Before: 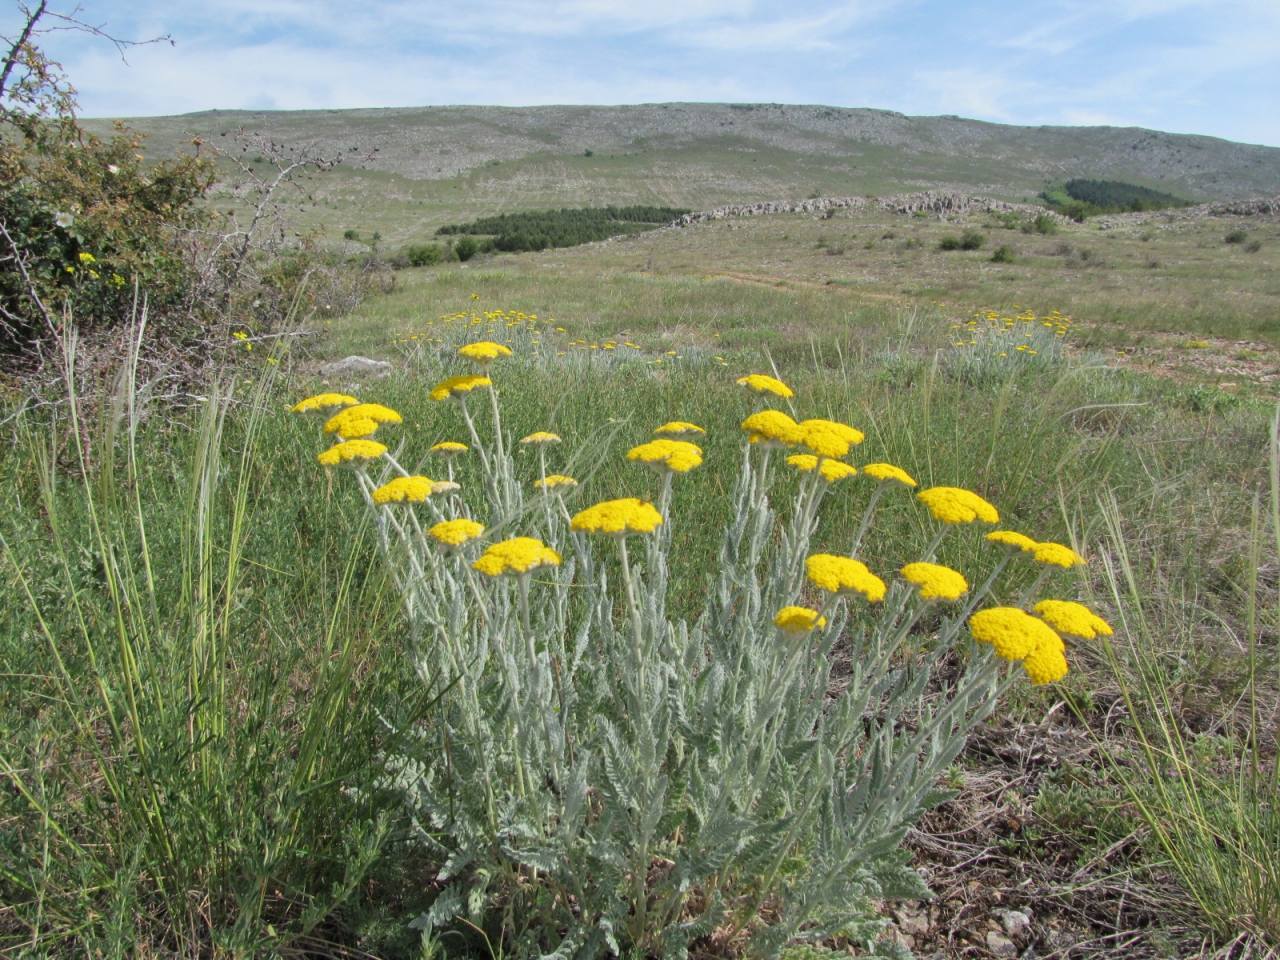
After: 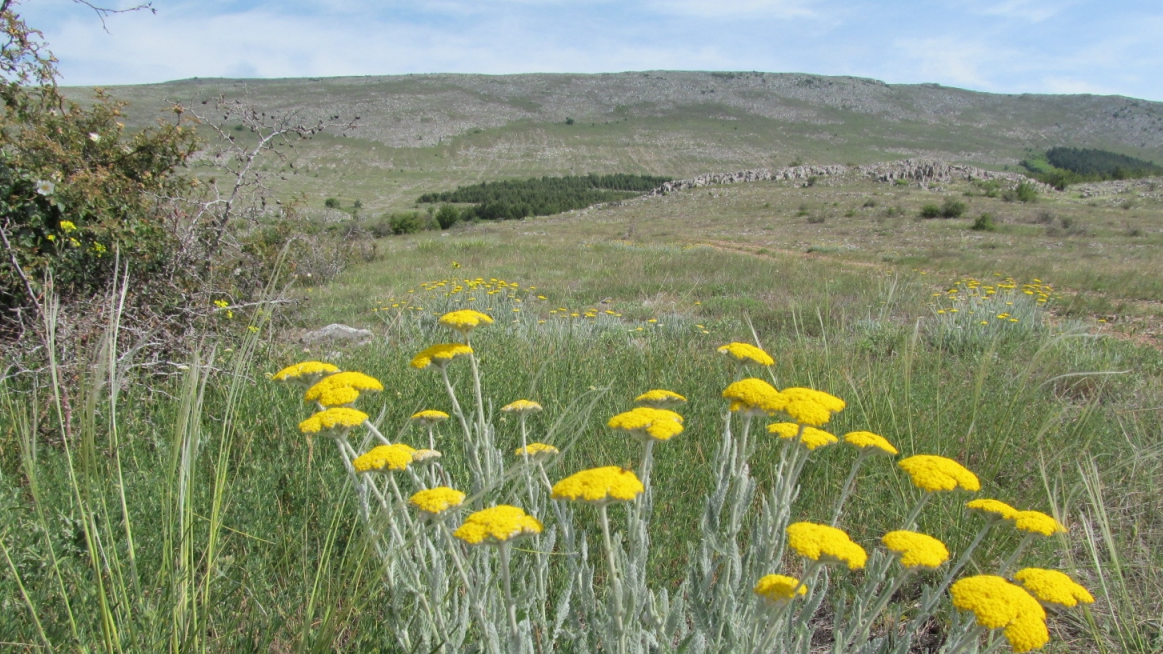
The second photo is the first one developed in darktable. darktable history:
crop: left 1.532%, top 3.379%, right 7.608%, bottom 28.48%
